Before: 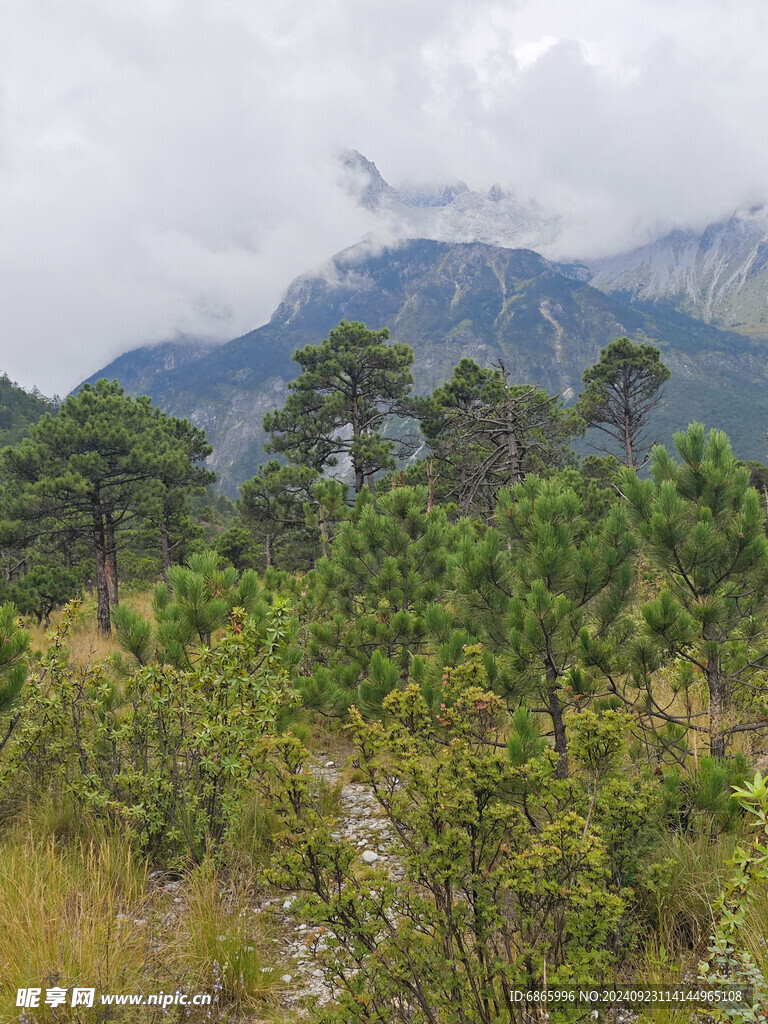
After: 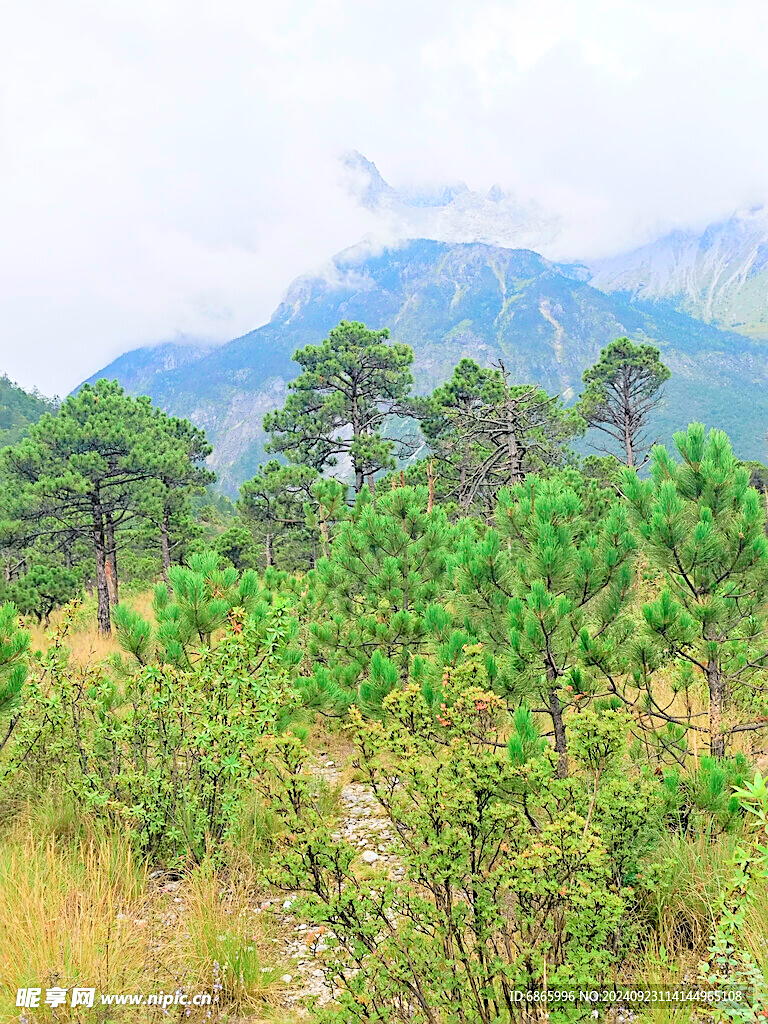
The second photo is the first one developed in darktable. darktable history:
sharpen: amount 0.497
tone curve: curves: ch0 [(0, 0) (0.051, 0.027) (0.096, 0.071) (0.219, 0.248) (0.428, 0.52) (0.596, 0.713) (0.727, 0.823) (0.859, 0.924) (1, 1)]; ch1 [(0, 0) (0.1, 0.038) (0.318, 0.221) (0.413, 0.325) (0.454, 0.41) (0.493, 0.478) (0.503, 0.501) (0.516, 0.515) (0.548, 0.575) (0.561, 0.596) (0.594, 0.647) (0.666, 0.701) (1, 1)]; ch2 [(0, 0) (0.453, 0.44) (0.479, 0.476) (0.504, 0.5) (0.52, 0.526) (0.557, 0.585) (0.583, 0.608) (0.824, 0.815) (1, 1)], color space Lab, independent channels, preserve colors none
levels: black 0.077%, levels [0.072, 0.414, 0.976]
tone equalizer: on, module defaults
